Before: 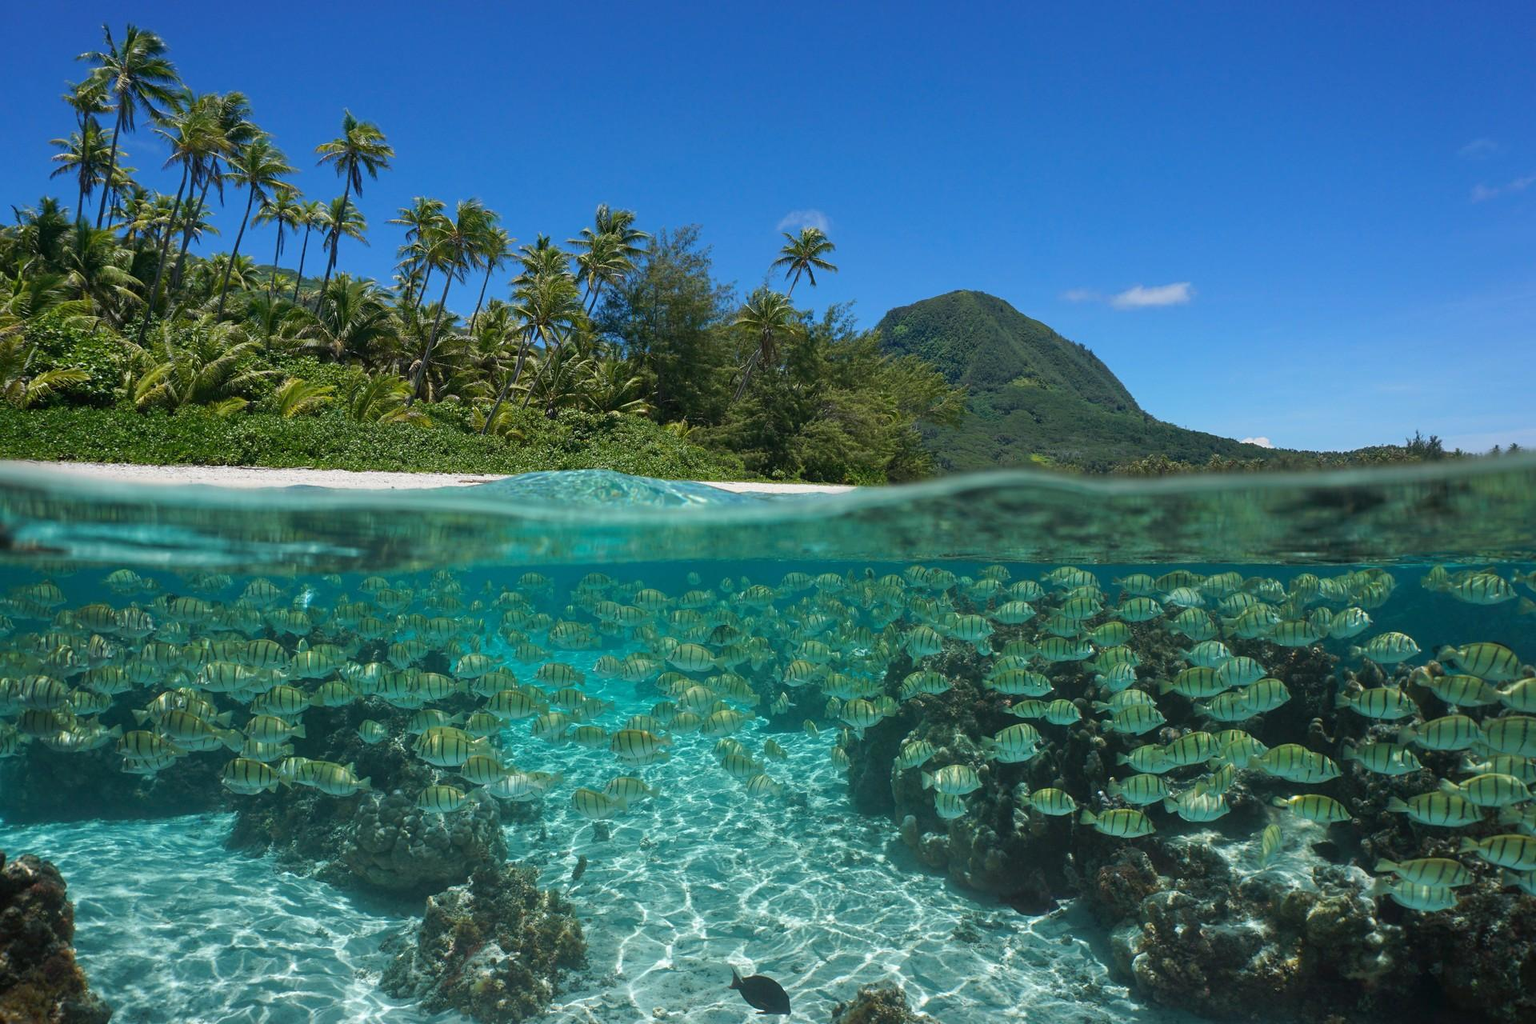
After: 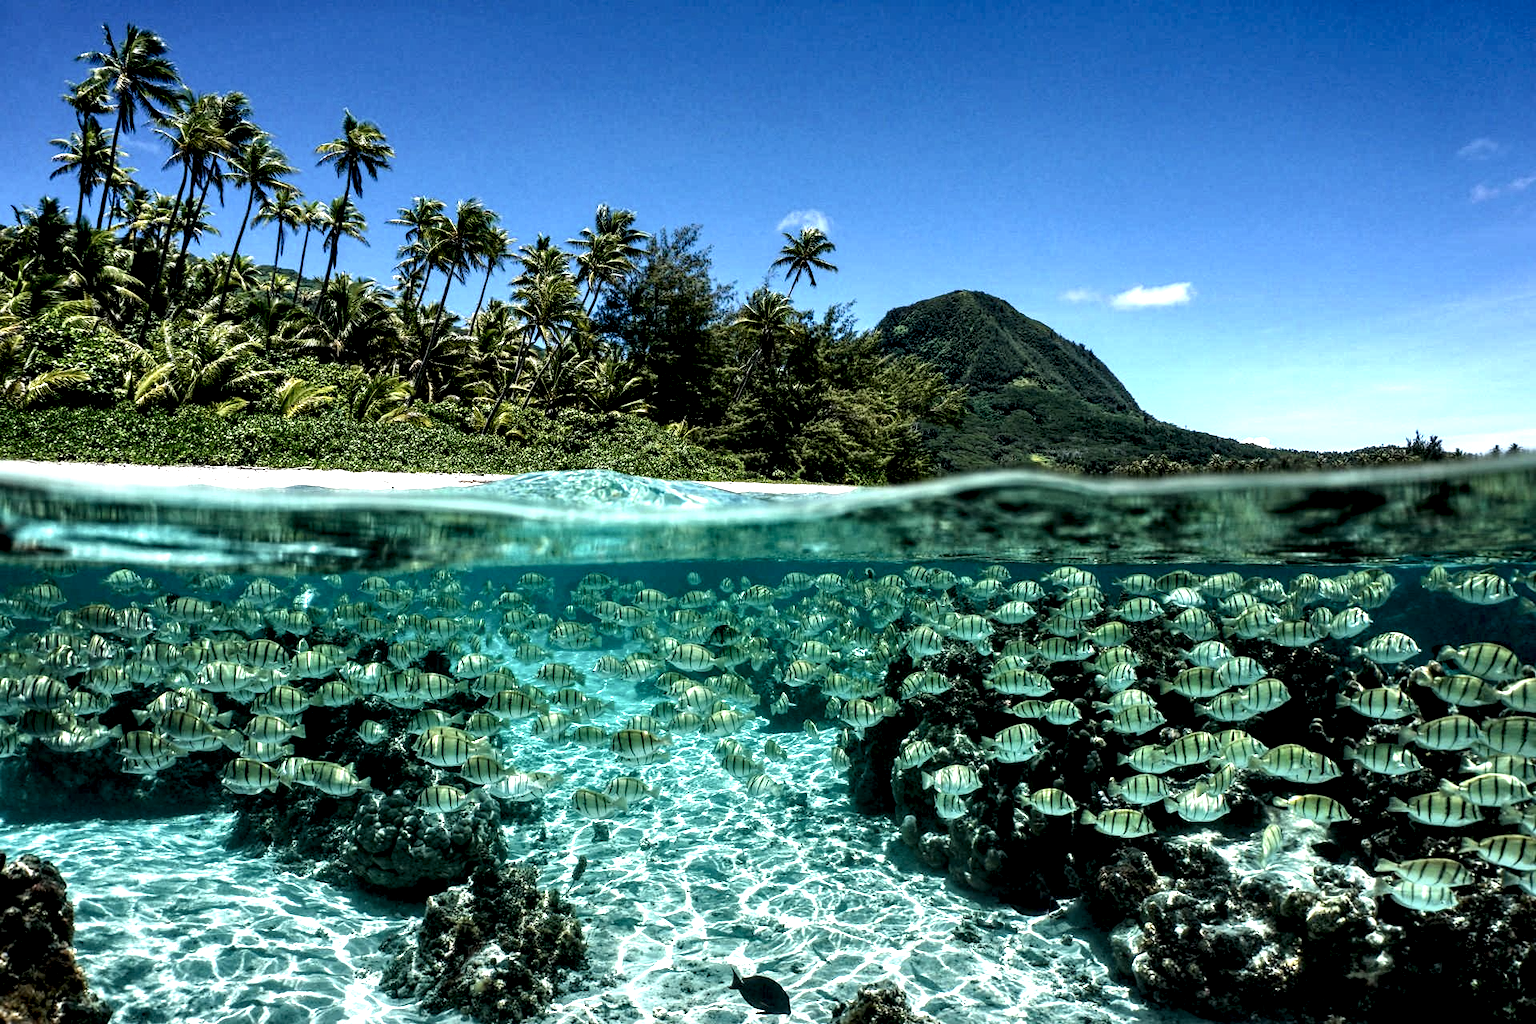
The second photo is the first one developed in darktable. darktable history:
shadows and highlights: shadows 43.71, white point adjustment -1.46, soften with gaussian
local contrast: highlights 115%, shadows 42%, detail 293%
